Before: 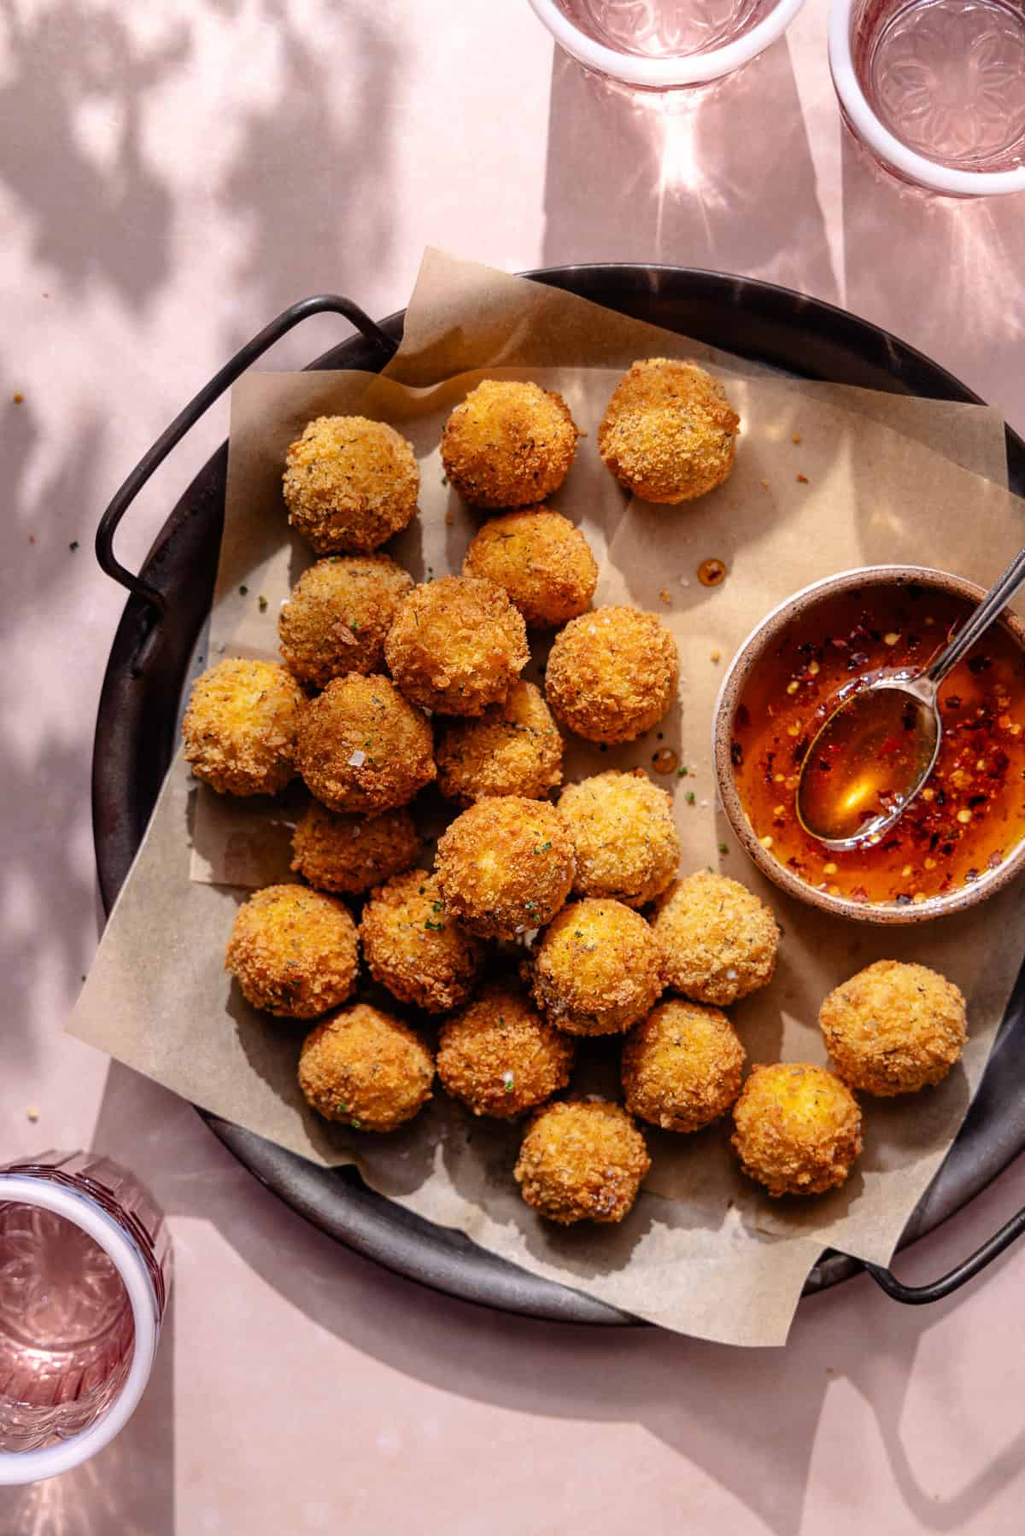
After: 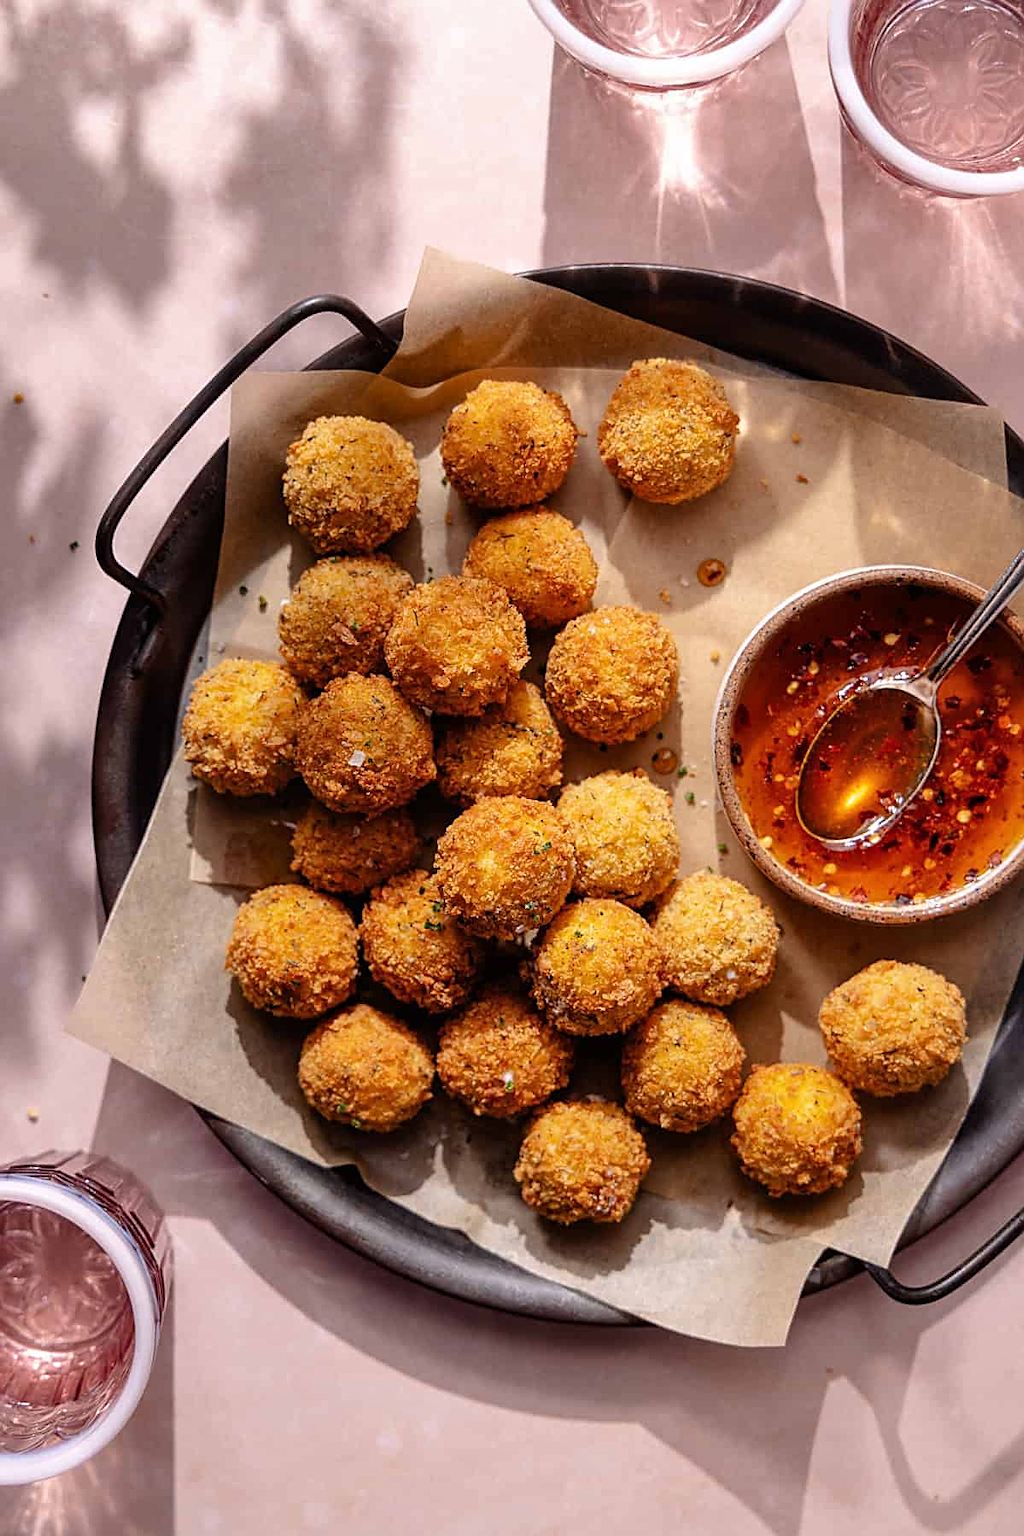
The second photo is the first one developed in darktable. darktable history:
shadows and highlights: shadows 35, highlights -35, soften with gaussian
sharpen: on, module defaults
